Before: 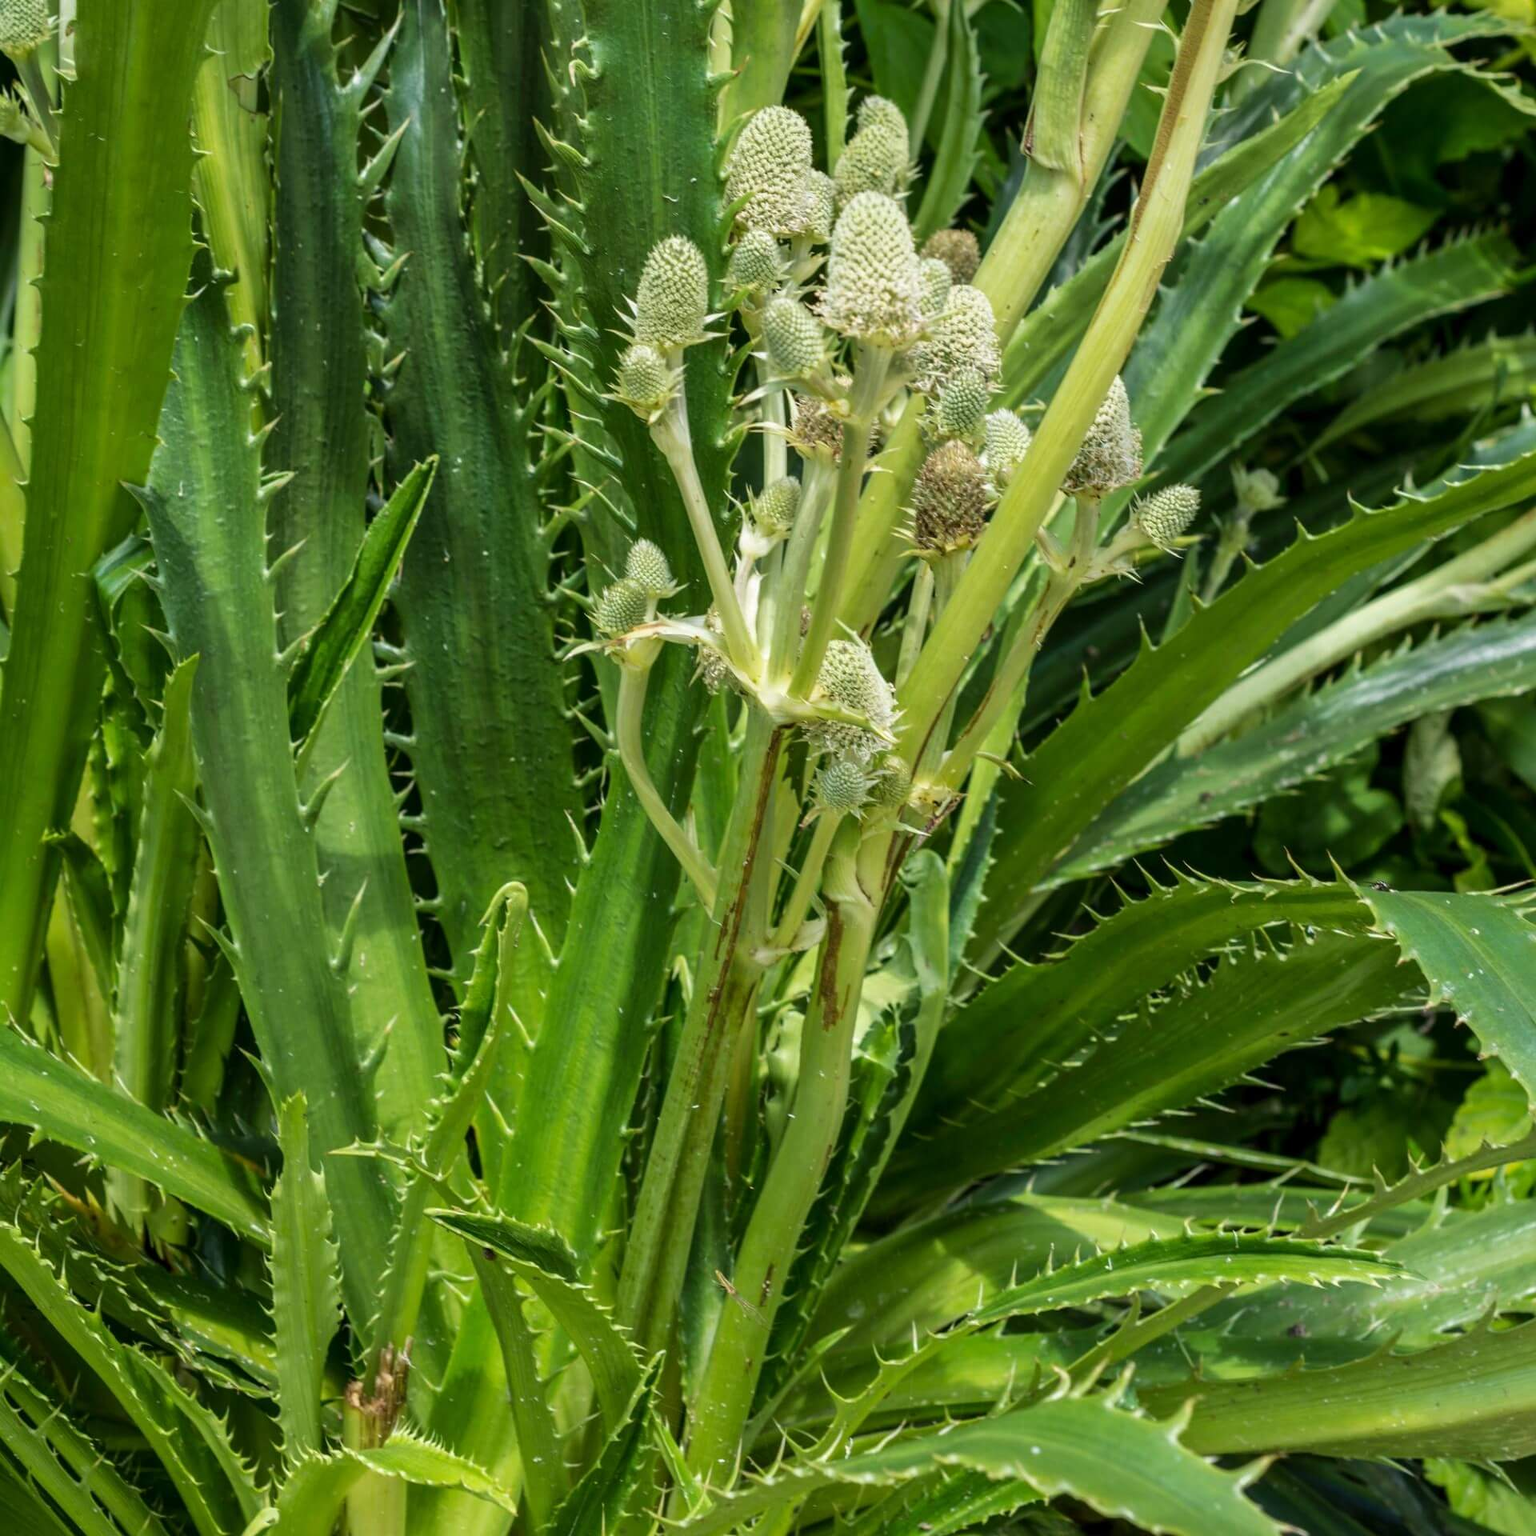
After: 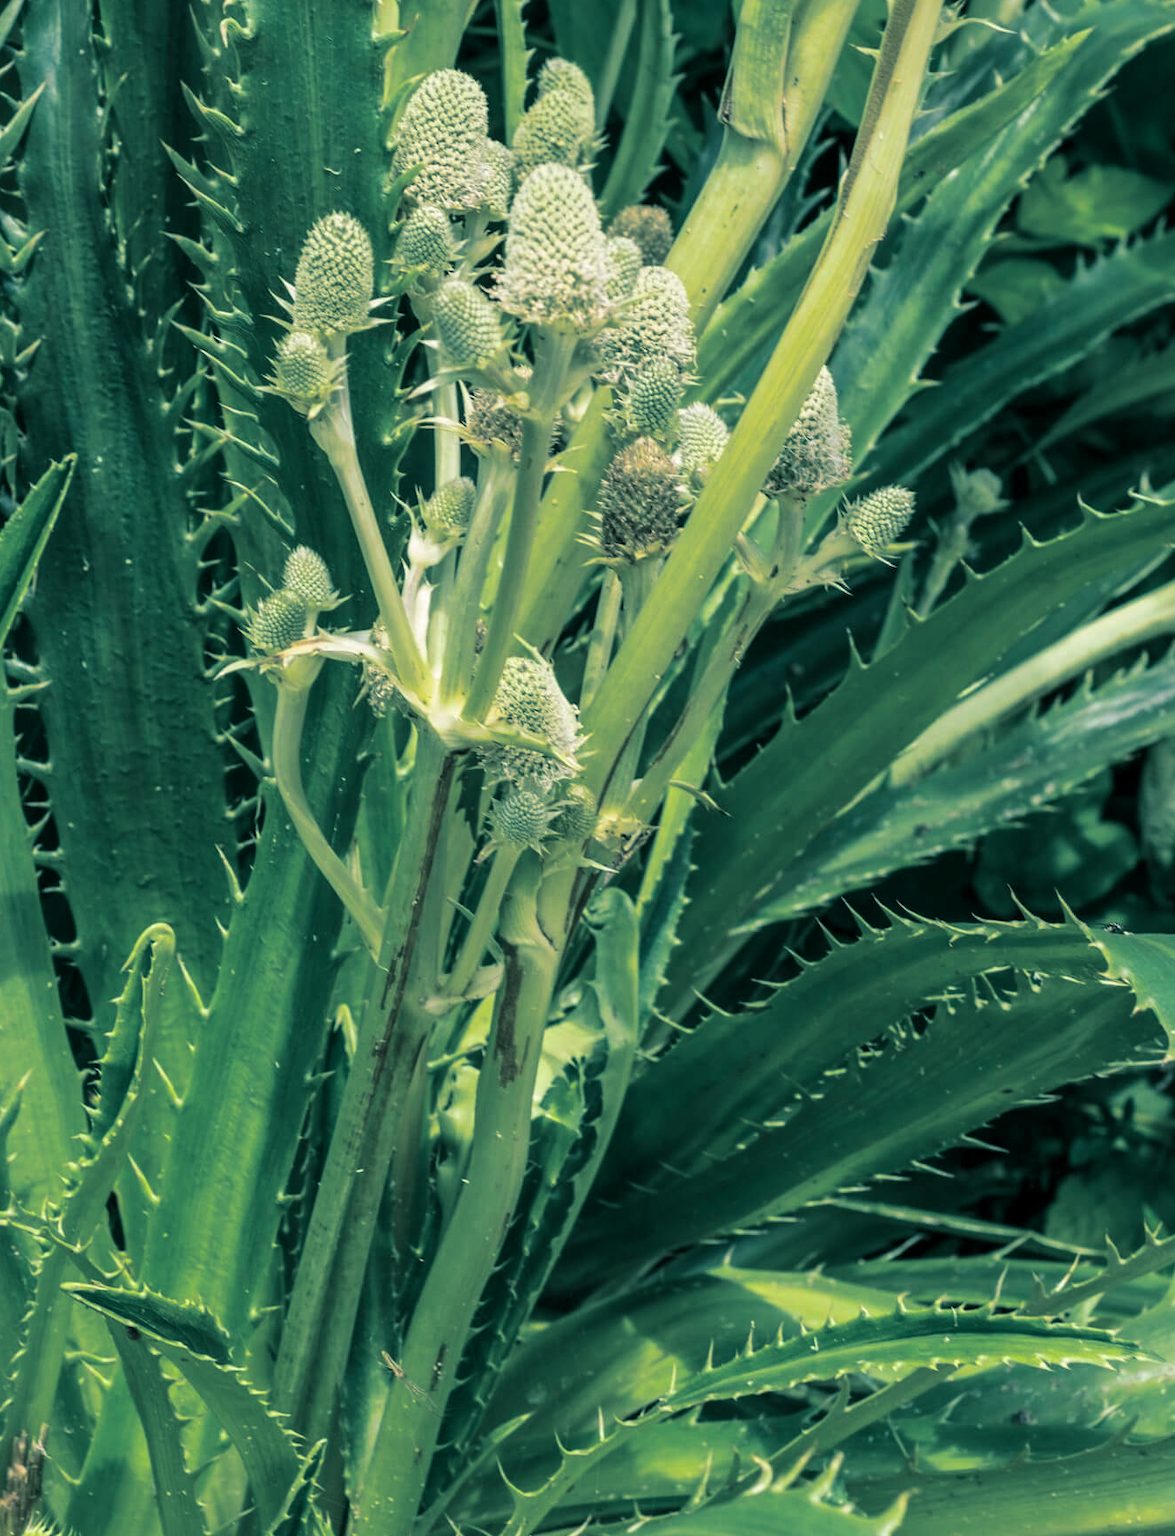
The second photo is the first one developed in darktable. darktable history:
crop and rotate: left 24.034%, top 2.838%, right 6.406%, bottom 6.299%
split-toning: shadows › hue 186.43°, highlights › hue 49.29°, compress 30.29%
